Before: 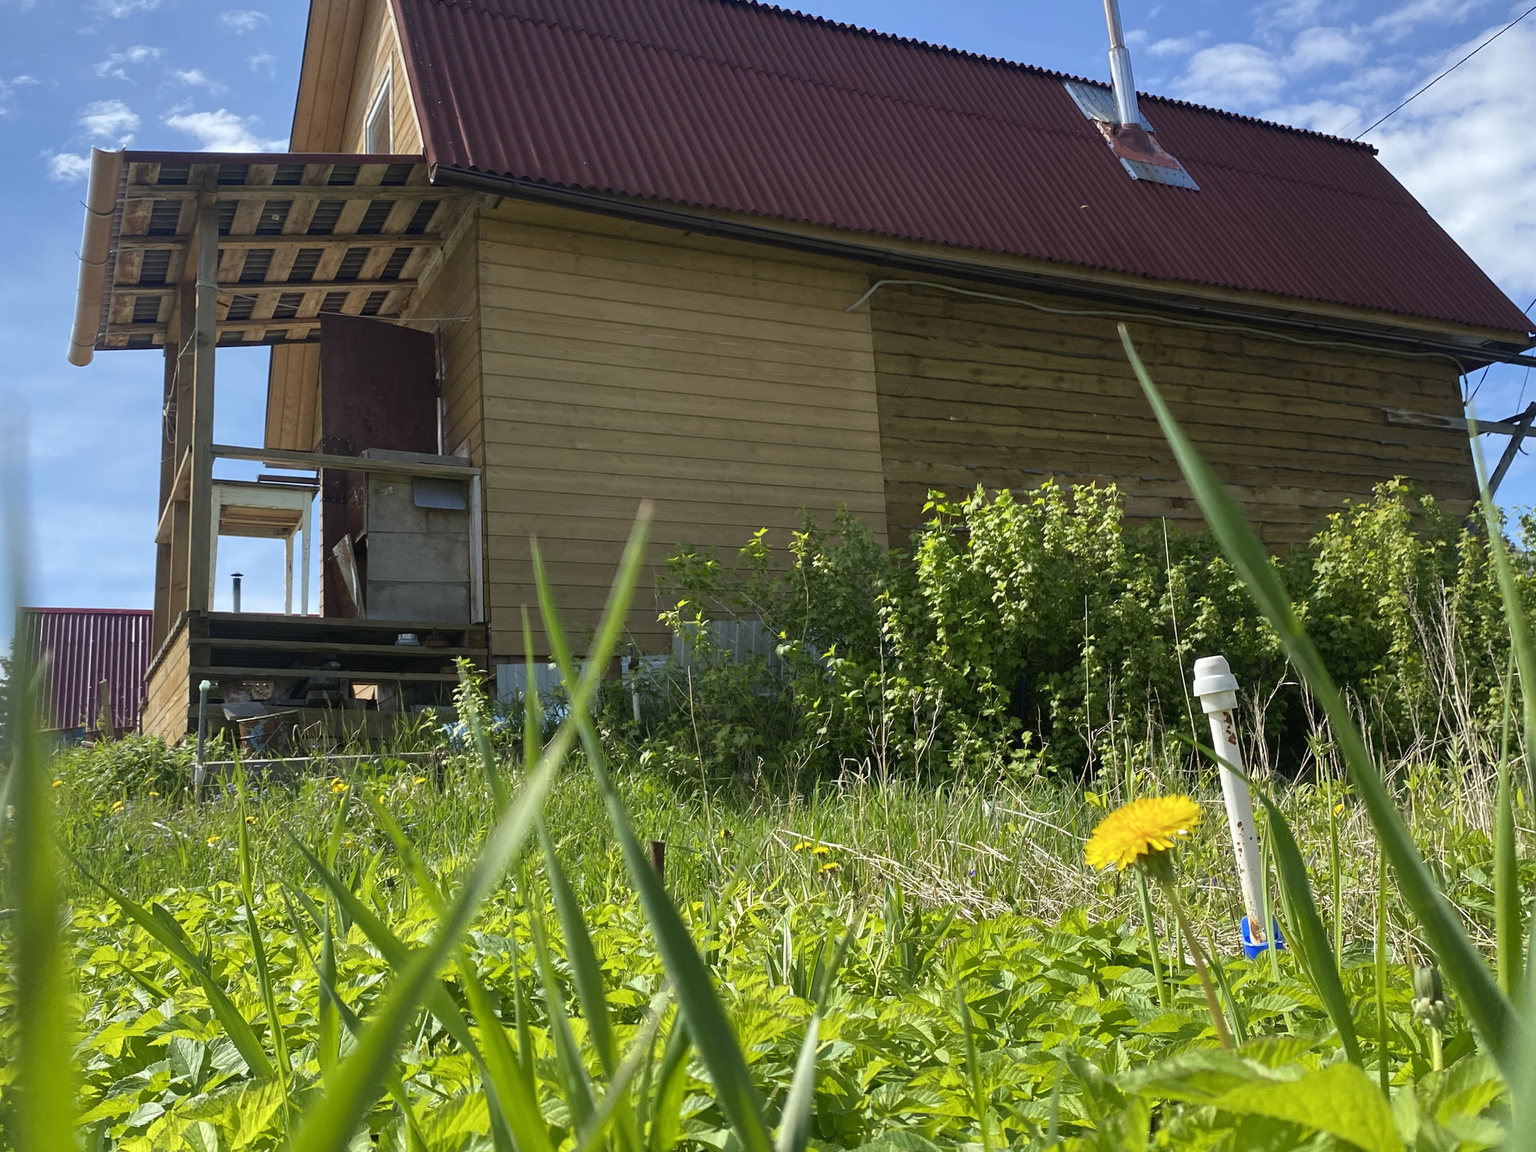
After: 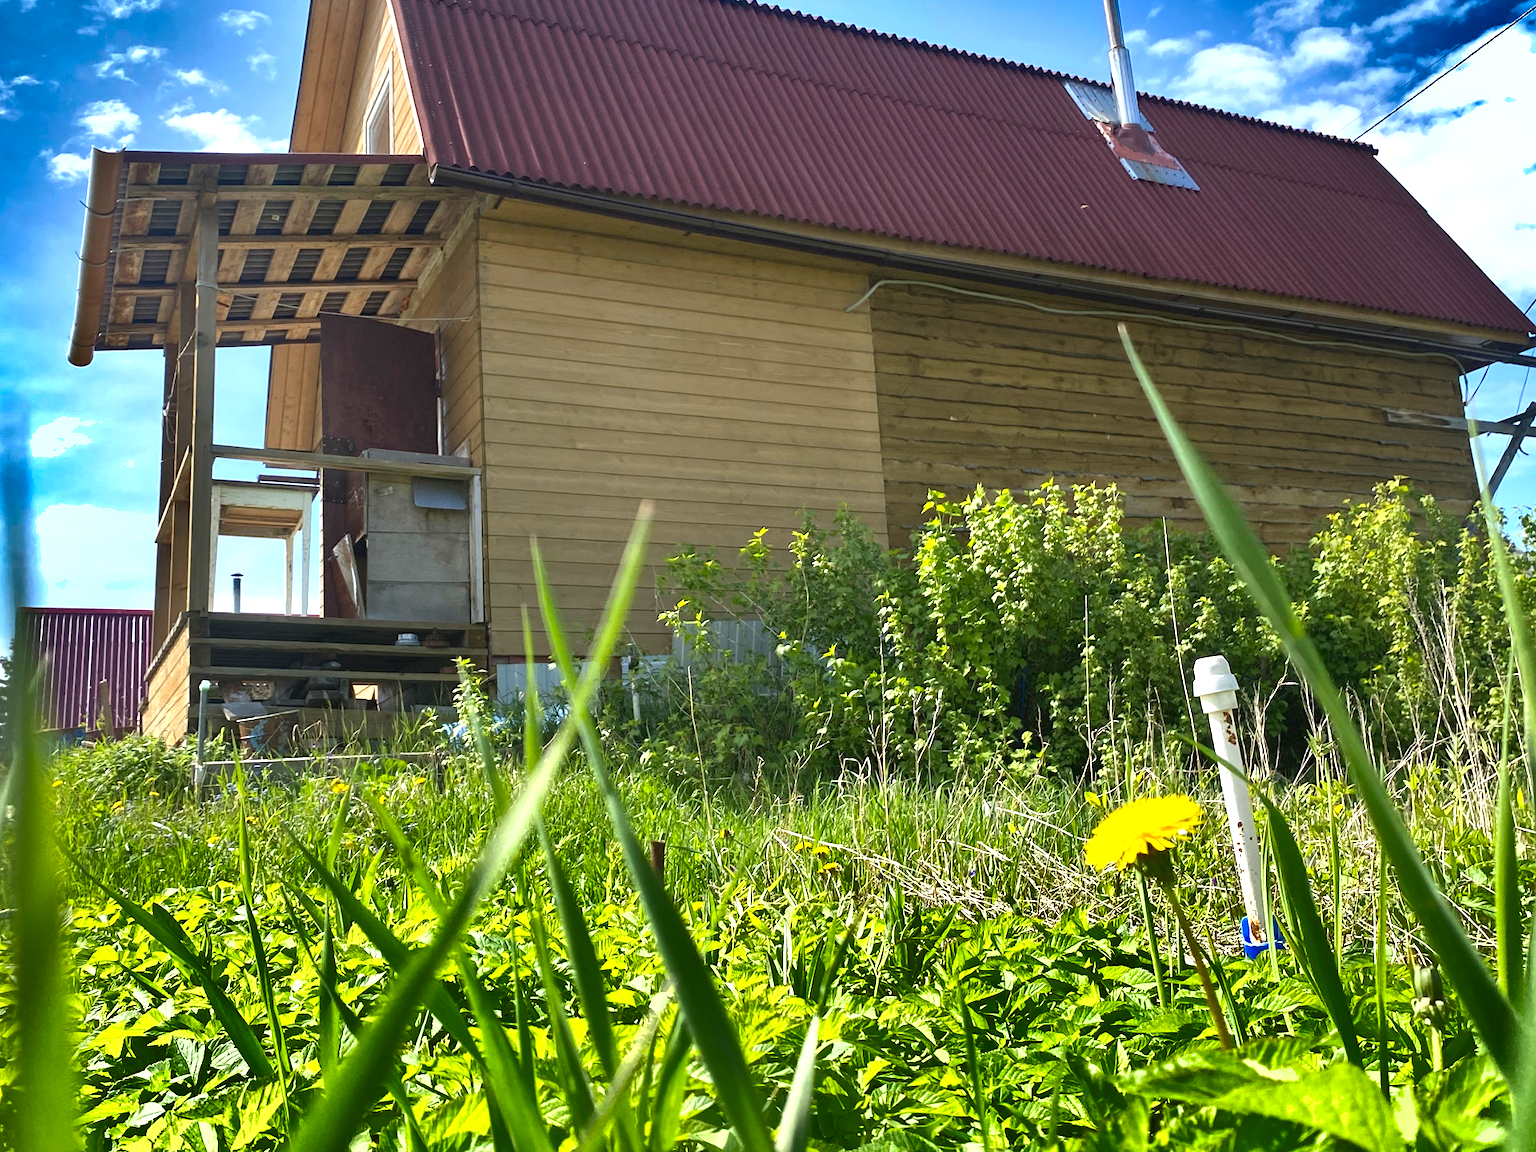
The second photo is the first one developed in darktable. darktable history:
tone equalizer: on, module defaults
shadows and highlights: shadows 19.13, highlights -83.41, soften with gaussian
exposure: black level correction 0, exposure 0.9 EV, compensate highlight preservation false
